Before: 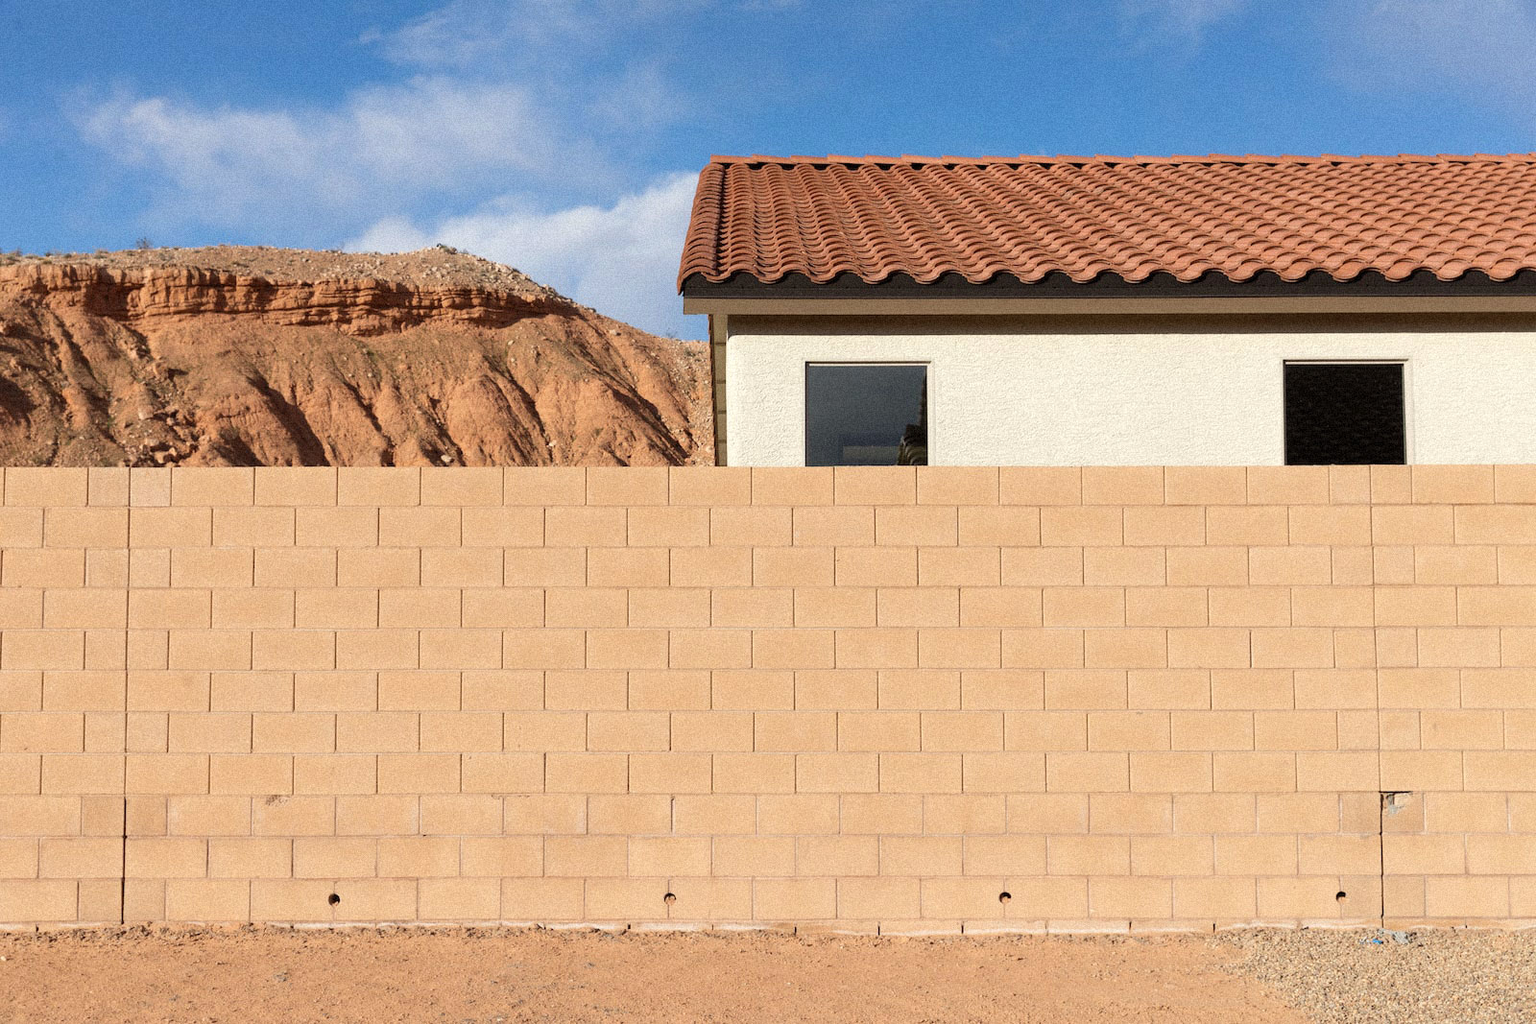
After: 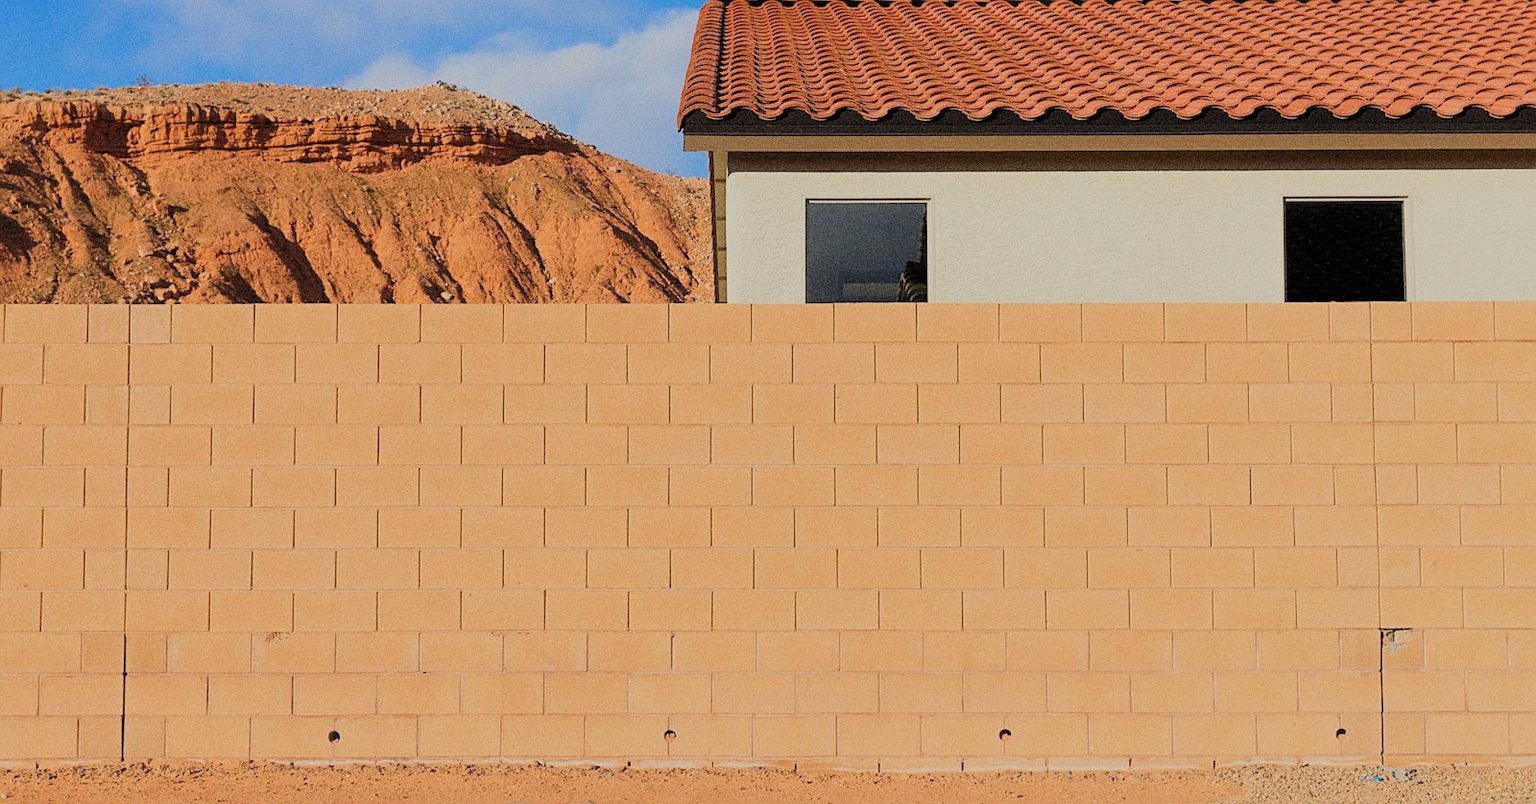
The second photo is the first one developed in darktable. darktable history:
filmic rgb: black relative exposure -6.22 EV, white relative exposure 6.97 EV, hardness 2.27, color science v5 (2021), contrast in shadows safe, contrast in highlights safe
sharpen: on, module defaults
contrast brightness saturation: saturation 0.504
haze removal: strength -0.045, compatibility mode true, adaptive false
crop and rotate: top 15.937%, bottom 5.498%
